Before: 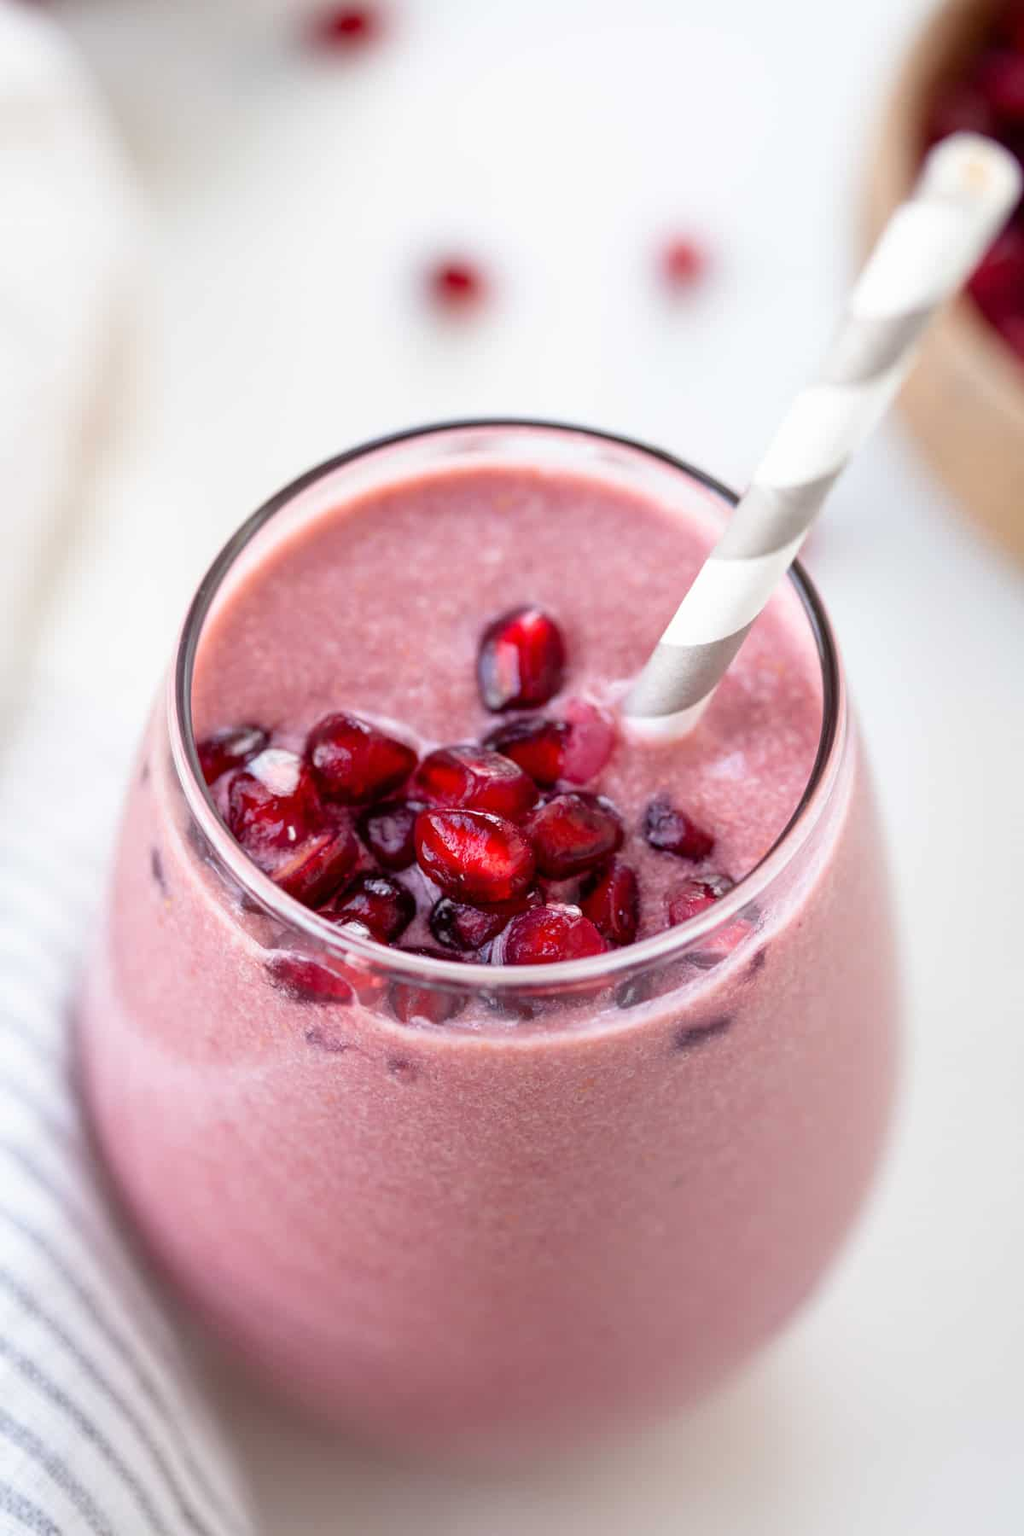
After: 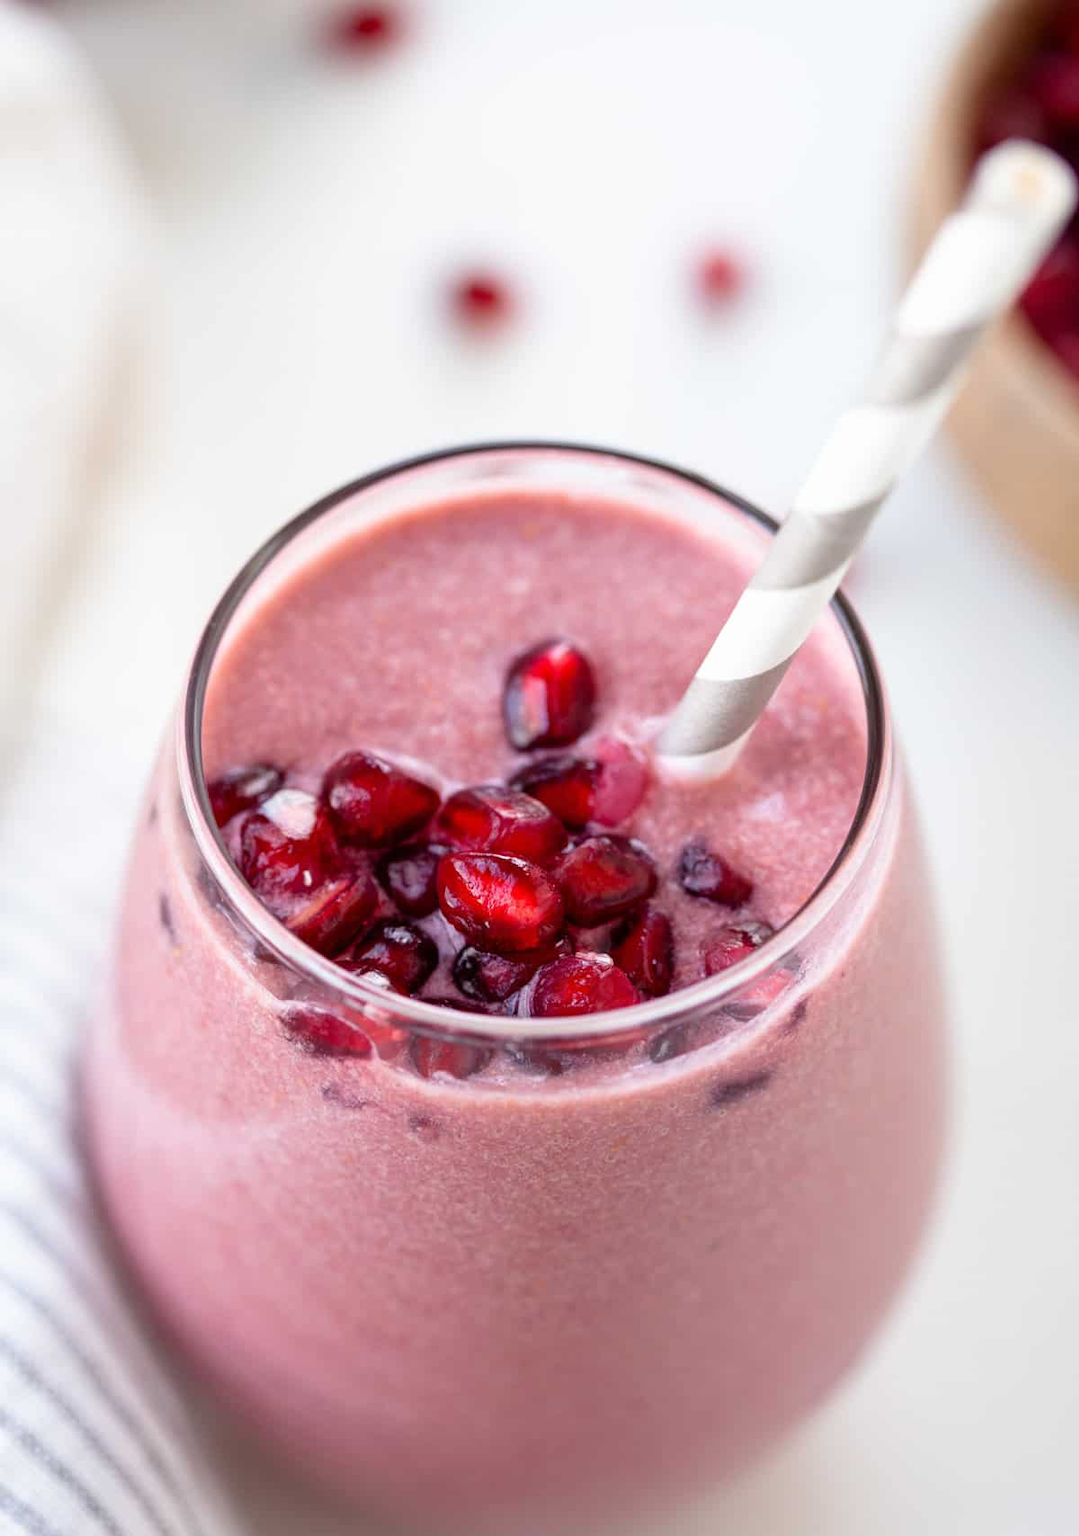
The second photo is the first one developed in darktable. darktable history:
crop and rotate: top 0%, bottom 5.097%
exposure: compensate highlight preservation false
